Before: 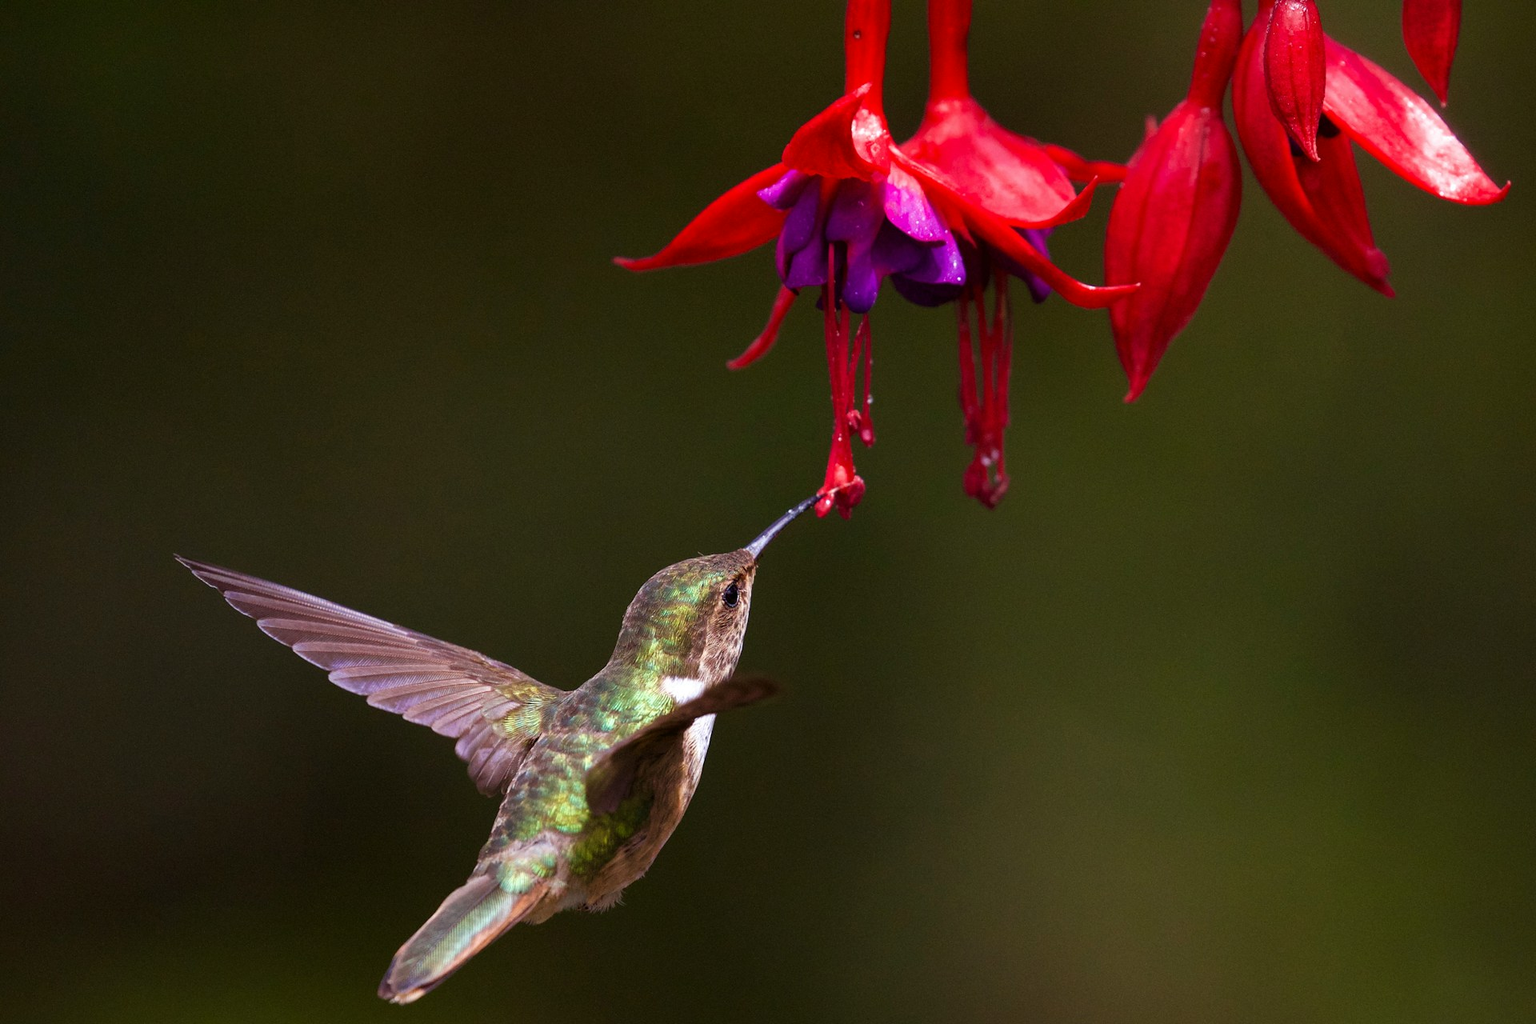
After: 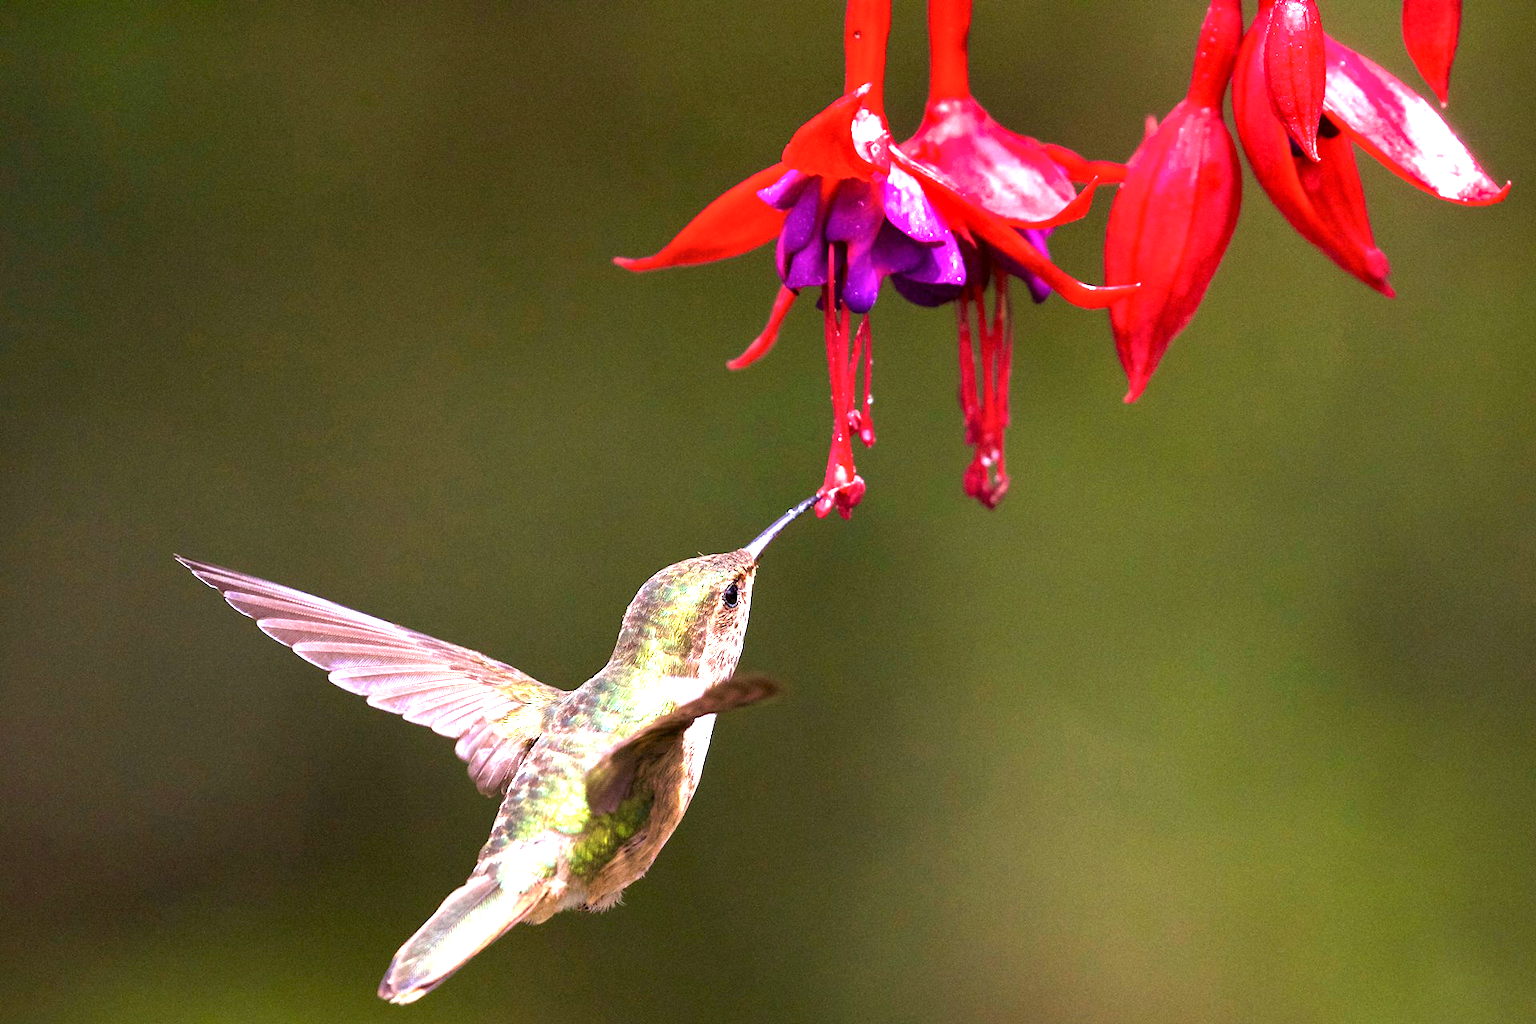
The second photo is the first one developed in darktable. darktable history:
contrast equalizer: y [[0.526, 0.53, 0.532, 0.532, 0.53, 0.525], [0.5 ×6], [0.5 ×6], [0 ×6], [0 ×6]]
exposure: black level correction 0, exposure 2 EV, compensate highlight preservation false
